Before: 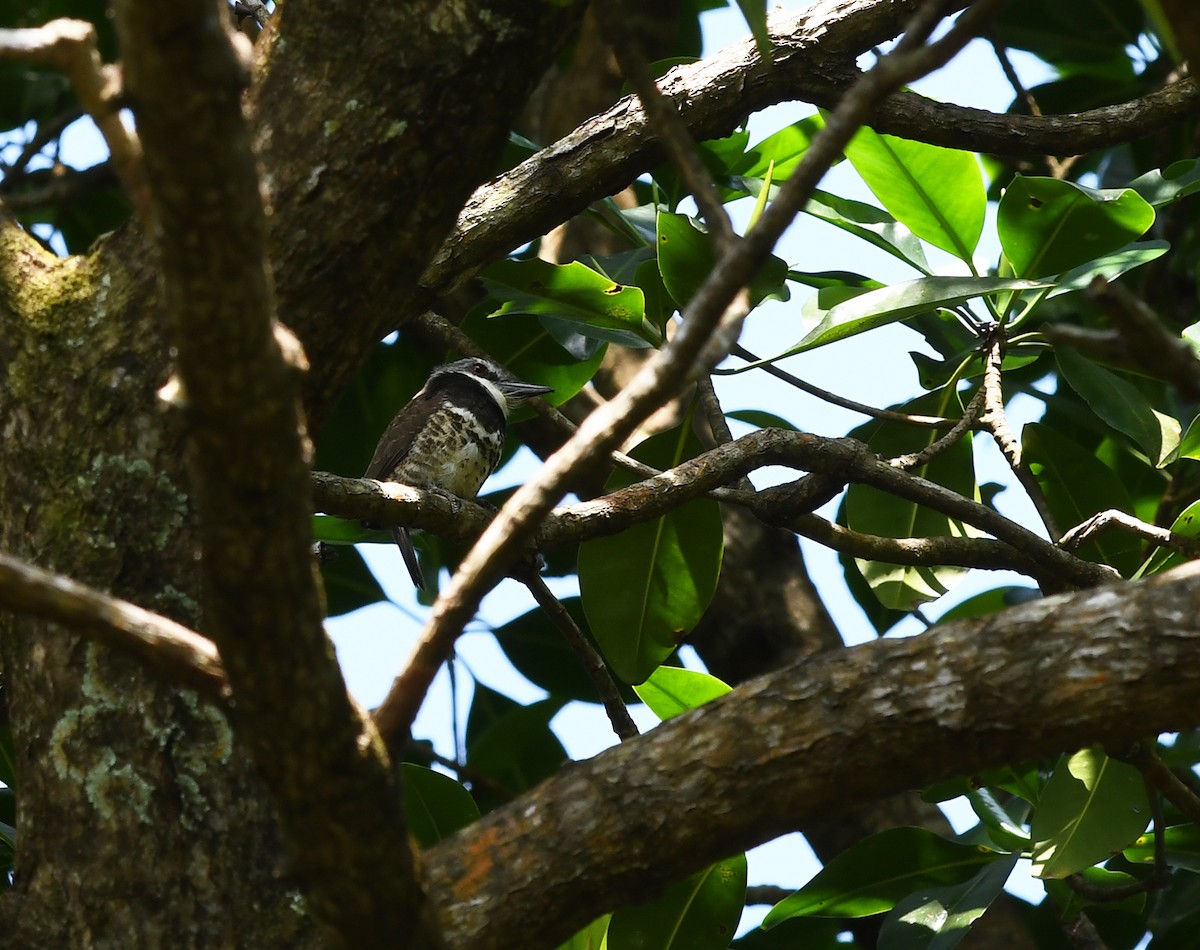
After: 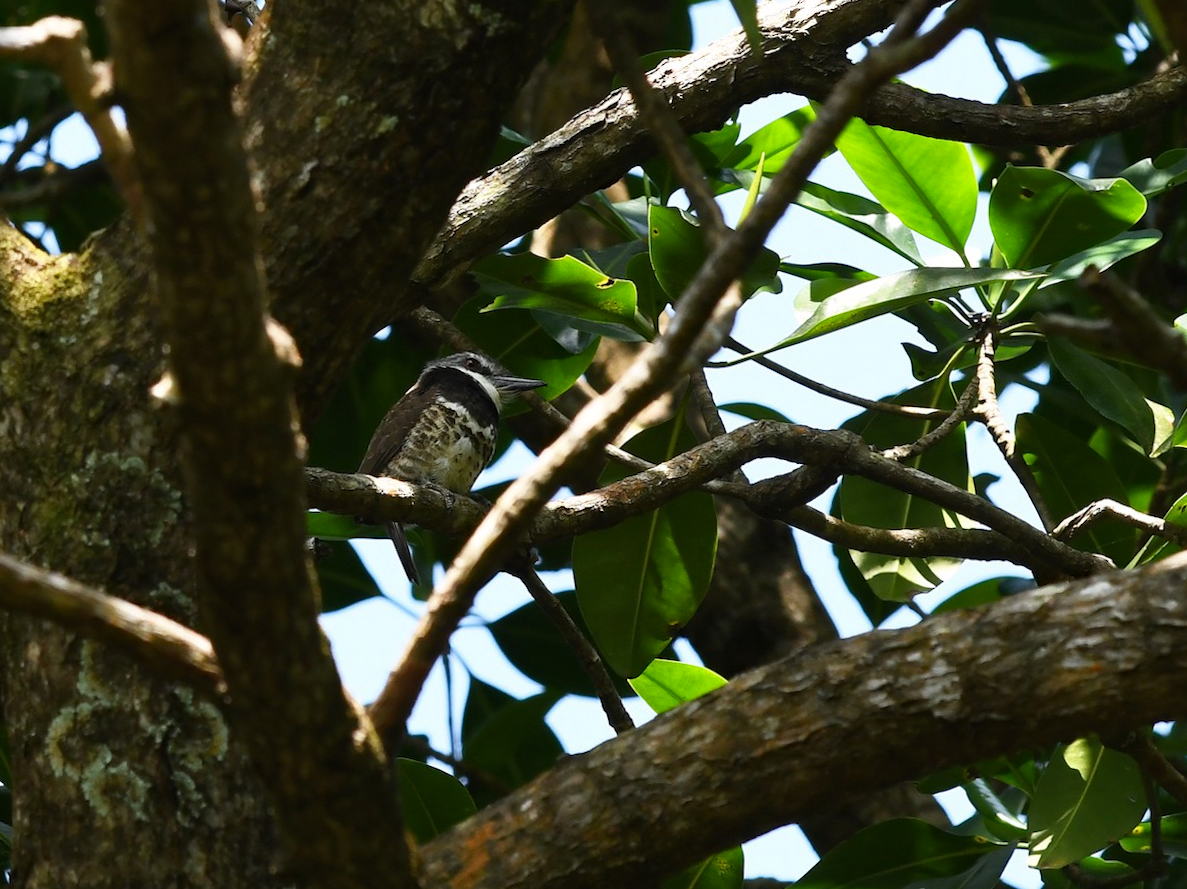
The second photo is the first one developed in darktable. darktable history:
crop and rotate: top 0%, bottom 5.097%
haze removal: compatibility mode true, adaptive false
rotate and perspective: rotation -0.45°, automatic cropping original format, crop left 0.008, crop right 0.992, crop top 0.012, crop bottom 0.988
